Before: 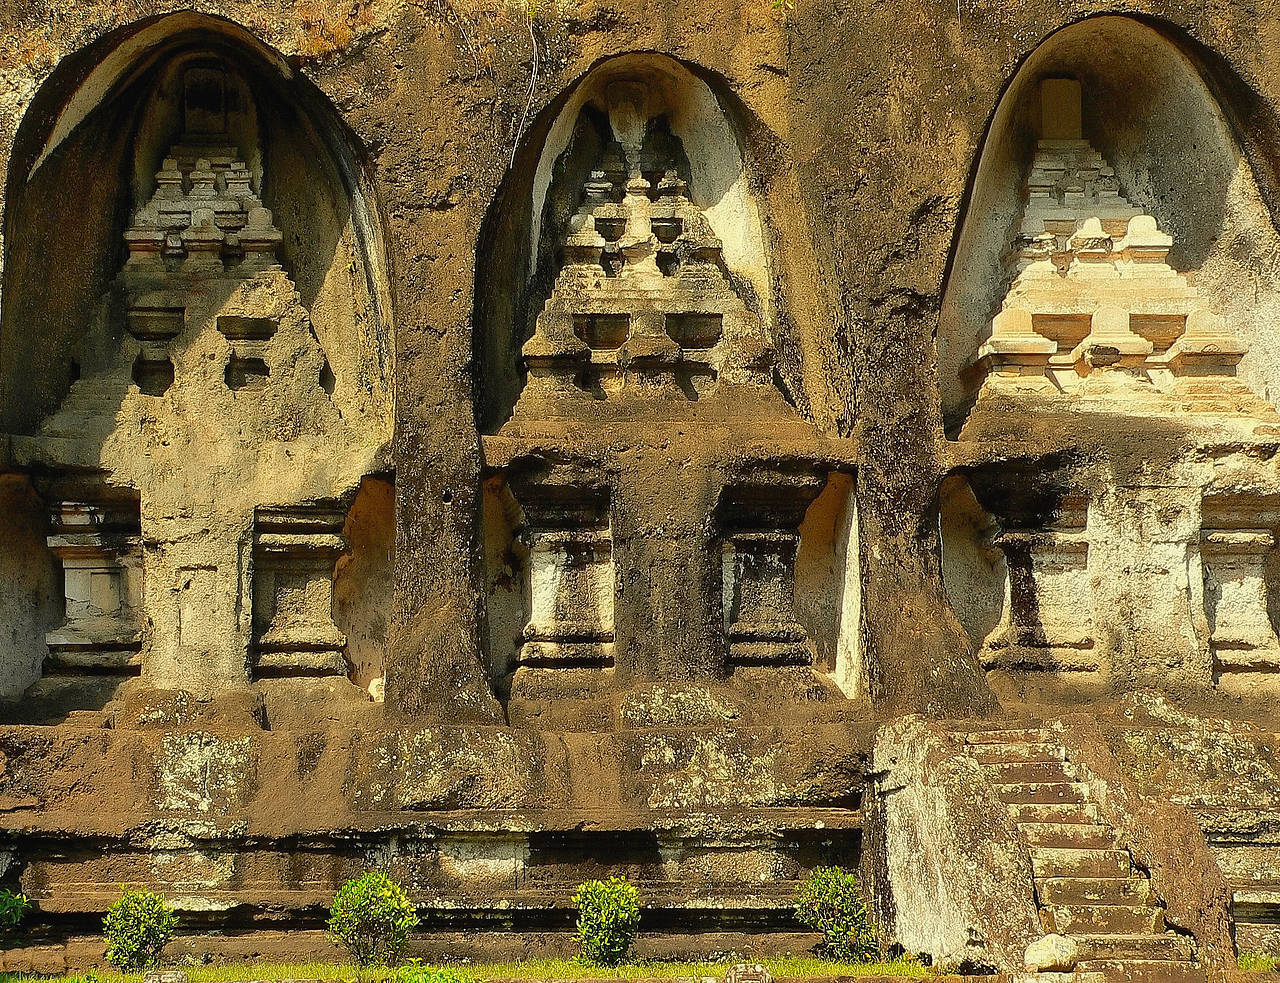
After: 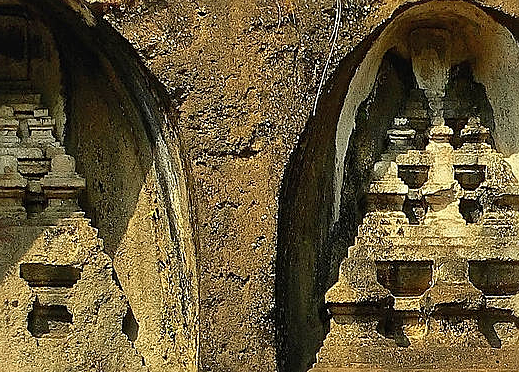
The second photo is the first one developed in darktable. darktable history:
sharpen: on, module defaults
crop: left 15.452%, top 5.459%, right 43.956%, bottom 56.62%
shadows and highlights: shadows 37.27, highlights -28.18, soften with gaussian
